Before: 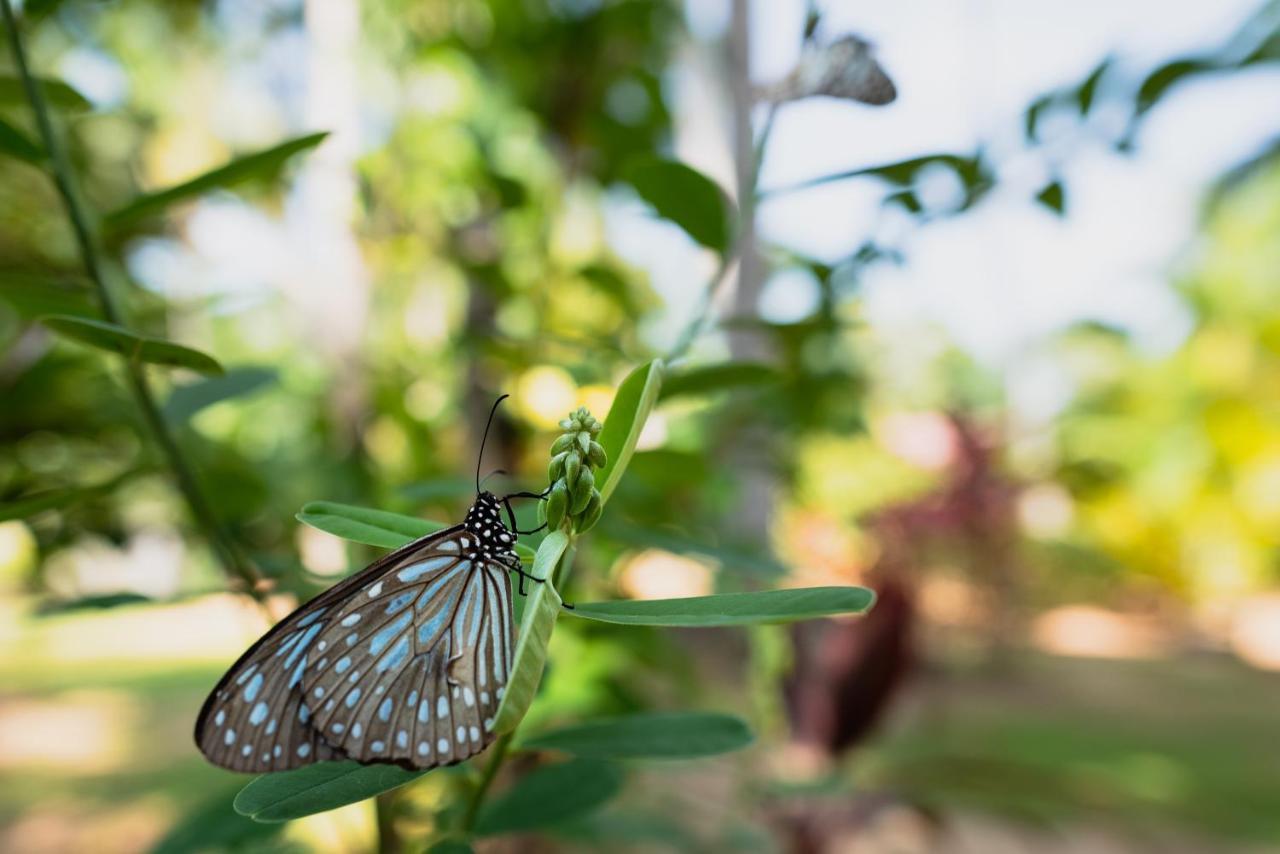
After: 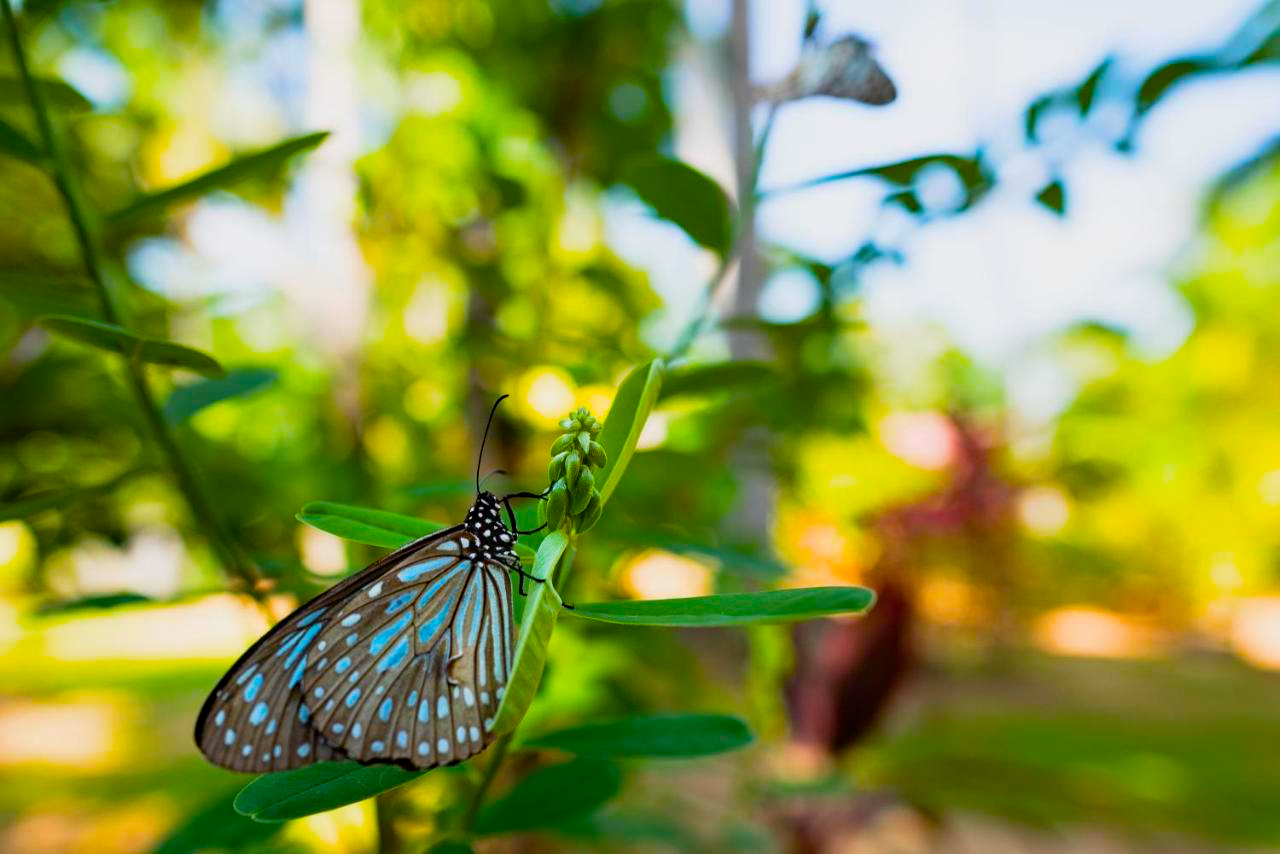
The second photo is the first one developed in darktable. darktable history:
haze removal: adaptive false
color balance rgb: linear chroma grading › global chroma 49.781%, perceptual saturation grading › global saturation 10.213%
